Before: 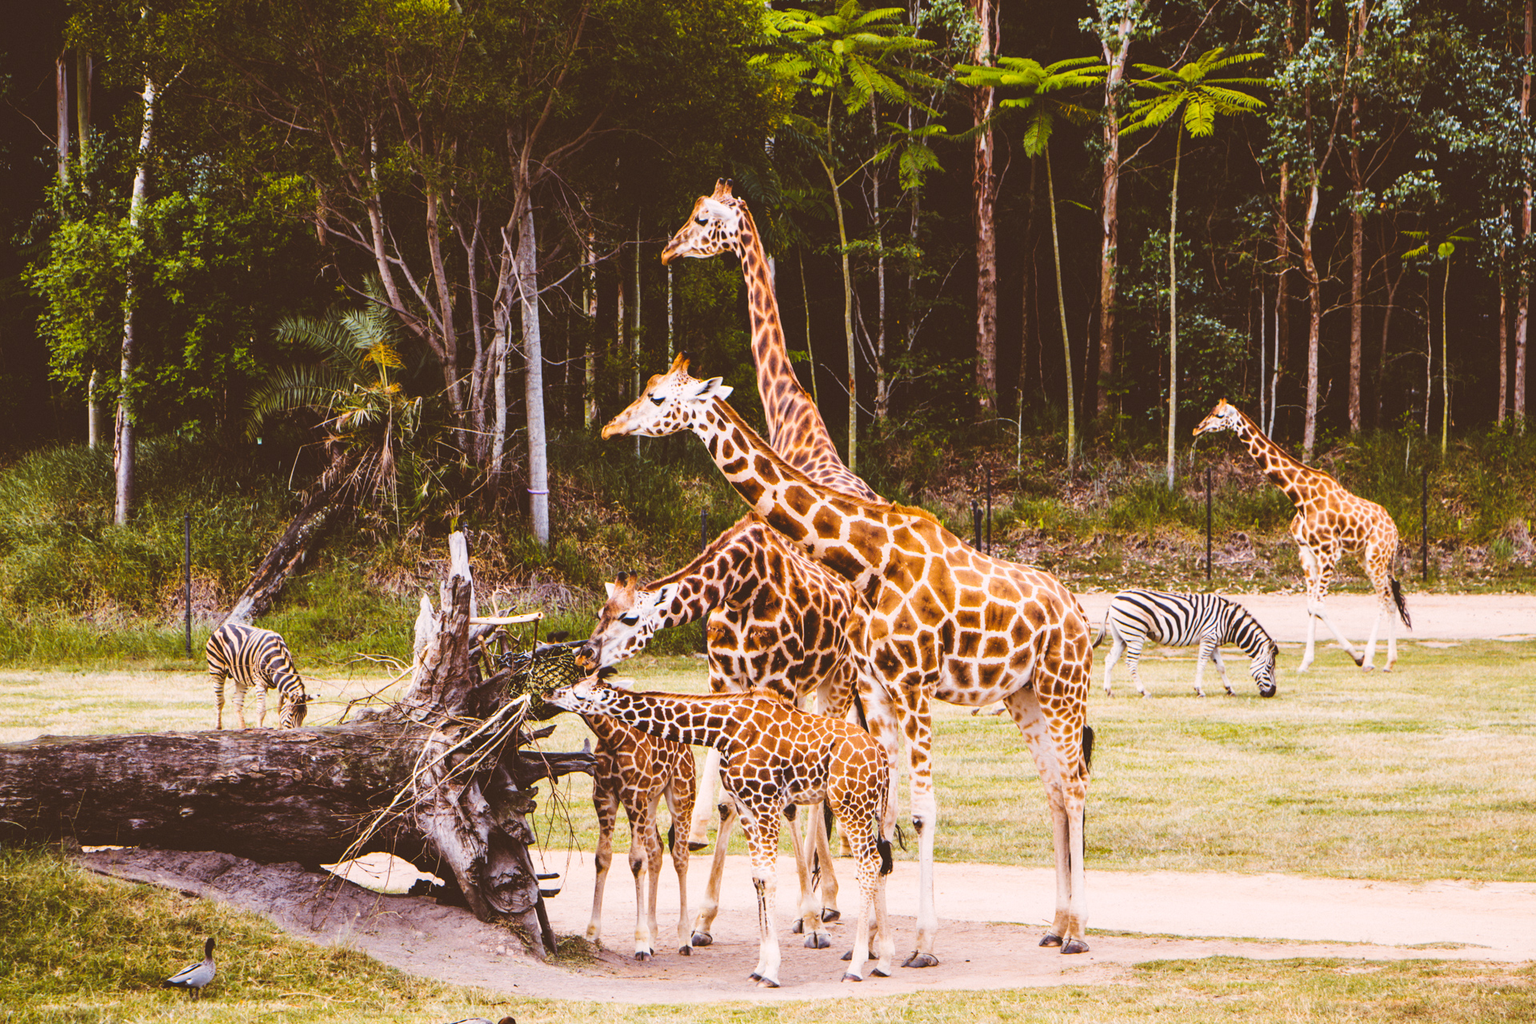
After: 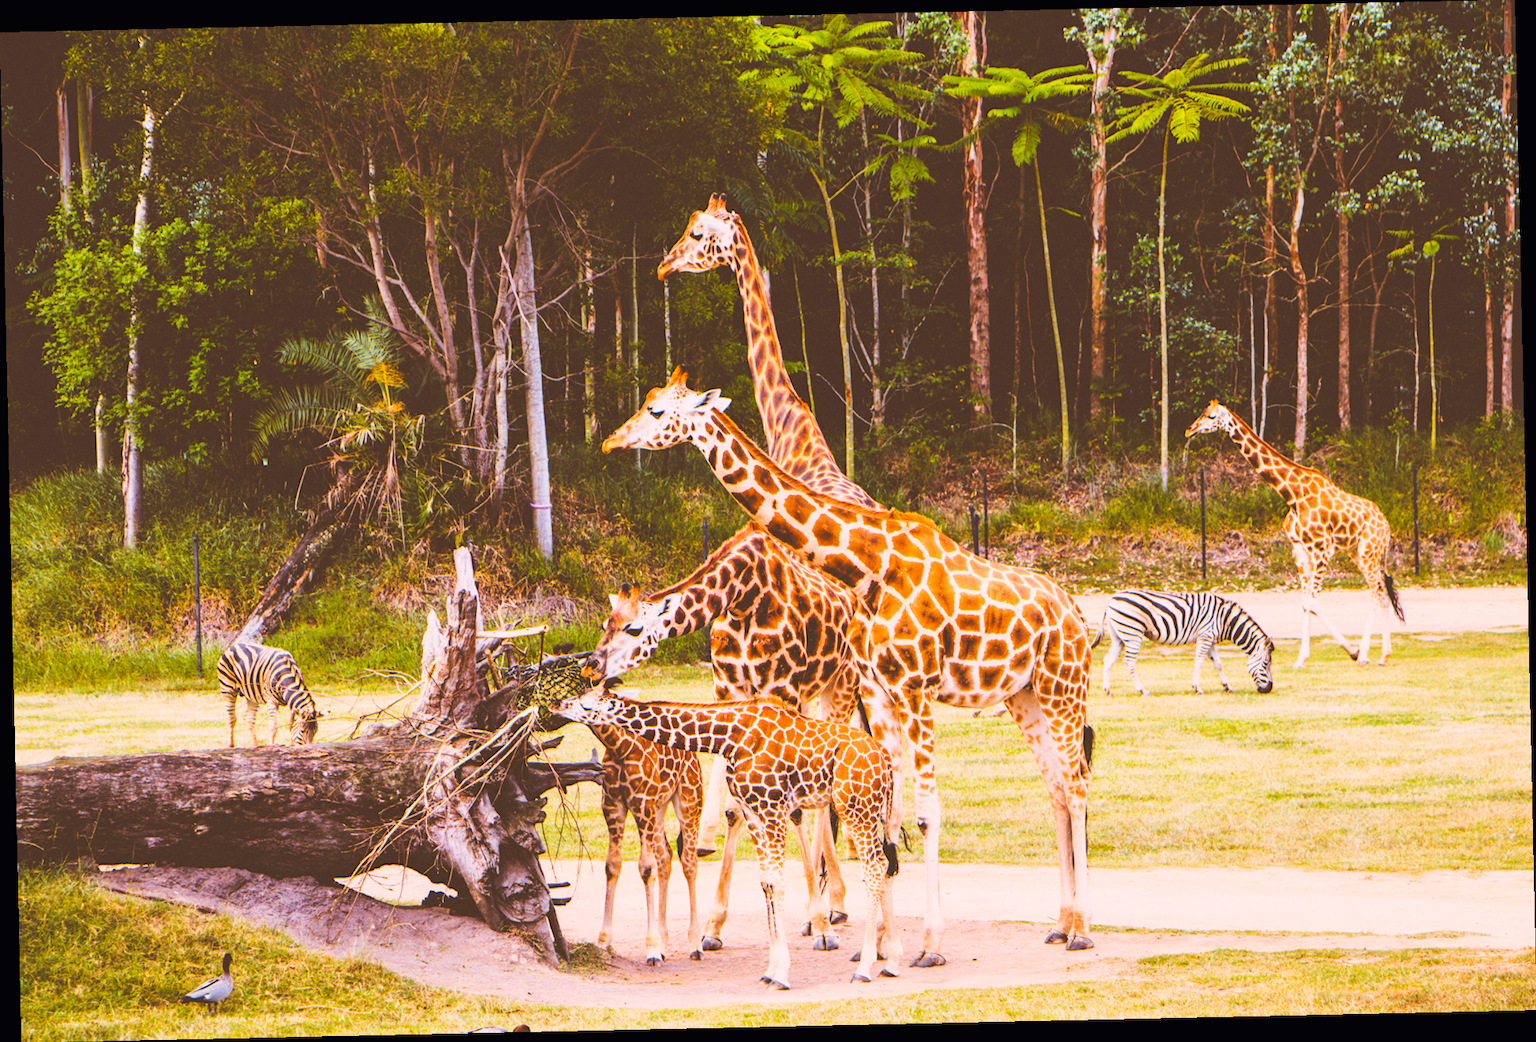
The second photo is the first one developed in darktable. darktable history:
filmic rgb: black relative exposure -16 EV, white relative exposure 2.93 EV, hardness 10.04, color science v6 (2022)
rotate and perspective: rotation -1.24°, automatic cropping off
contrast brightness saturation: contrast 0.07, brightness 0.18, saturation 0.4
